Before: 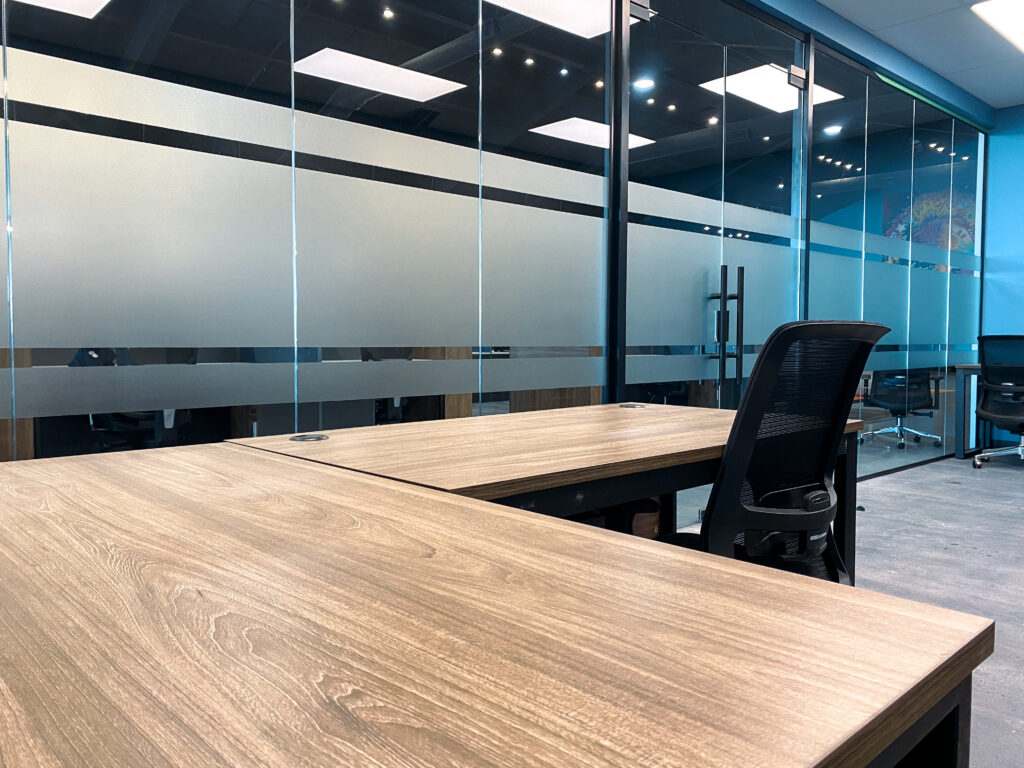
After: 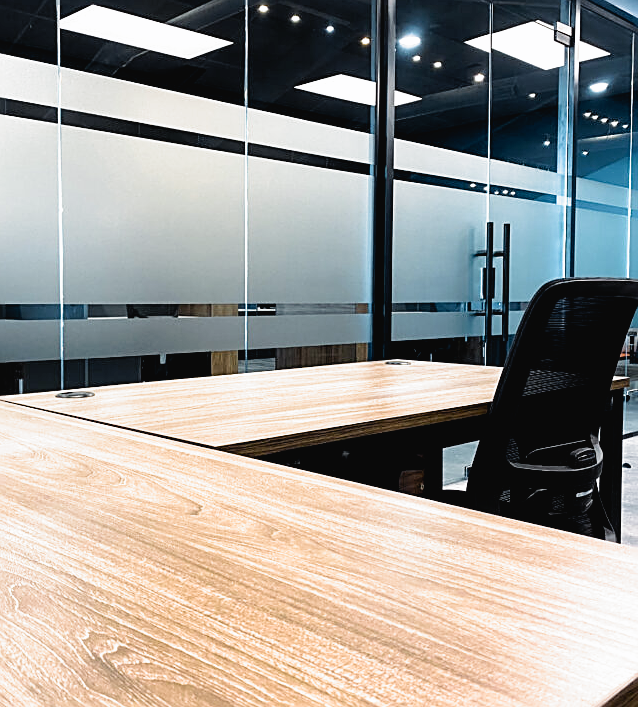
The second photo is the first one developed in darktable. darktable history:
color zones: curves: ch0 [(0.224, 0.526) (0.75, 0.5)]; ch1 [(0.055, 0.526) (0.224, 0.761) (0.377, 0.526) (0.75, 0.5)]
sharpen: on, module defaults
tone curve: curves: ch0 [(0, 0) (0.003, 0.022) (0.011, 0.025) (0.025, 0.032) (0.044, 0.055) (0.069, 0.089) (0.1, 0.133) (0.136, 0.18) (0.177, 0.231) (0.224, 0.291) (0.277, 0.35) (0.335, 0.42) (0.399, 0.496) (0.468, 0.561) (0.543, 0.632) (0.623, 0.706) (0.709, 0.783) (0.801, 0.865) (0.898, 0.947) (1, 1)], preserve colors none
rotate and perspective: crop left 0, crop top 0
filmic rgb: black relative exposure -8.2 EV, white relative exposure 2.2 EV, threshold 3 EV, hardness 7.11, latitude 75%, contrast 1.325, highlights saturation mix -2%, shadows ↔ highlights balance 30%, preserve chrominance RGB euclidean norm, color science v5 (2021), contrast in shadows safe, contrast in highlights safe, enable highlight reconstruction true
contrast brightness saturation: contrast -0.02, brightness -0.01, saturation 0.03
crop and rotate: left 22.918%, top 5.629%, right 14.711%, bottom 2.247%
